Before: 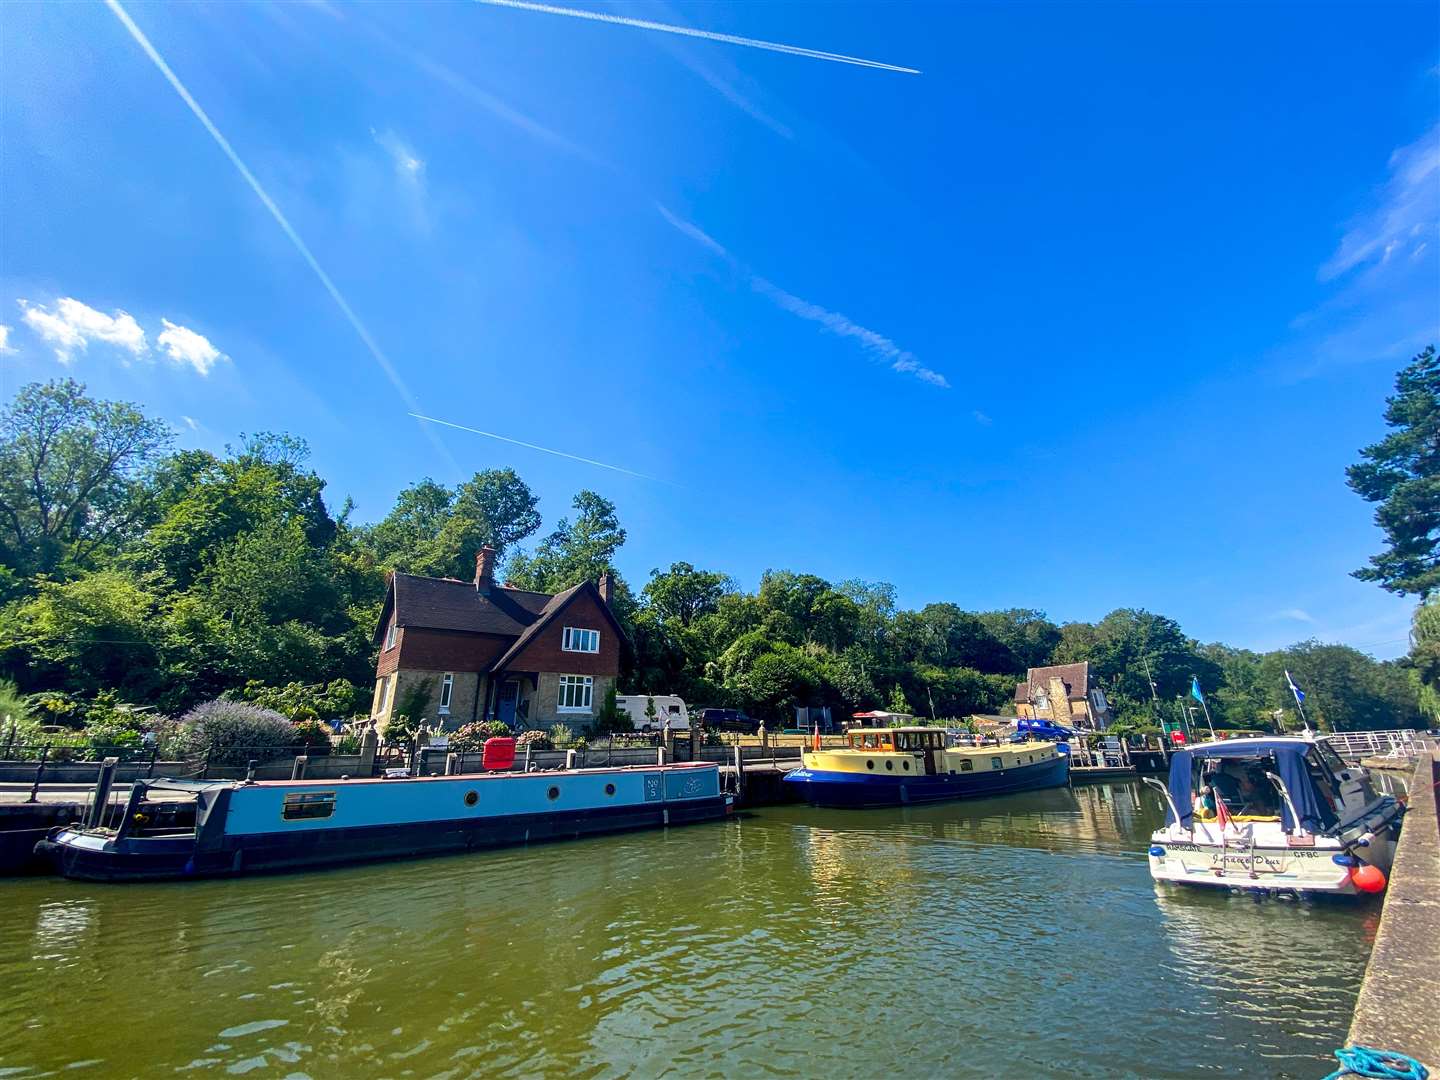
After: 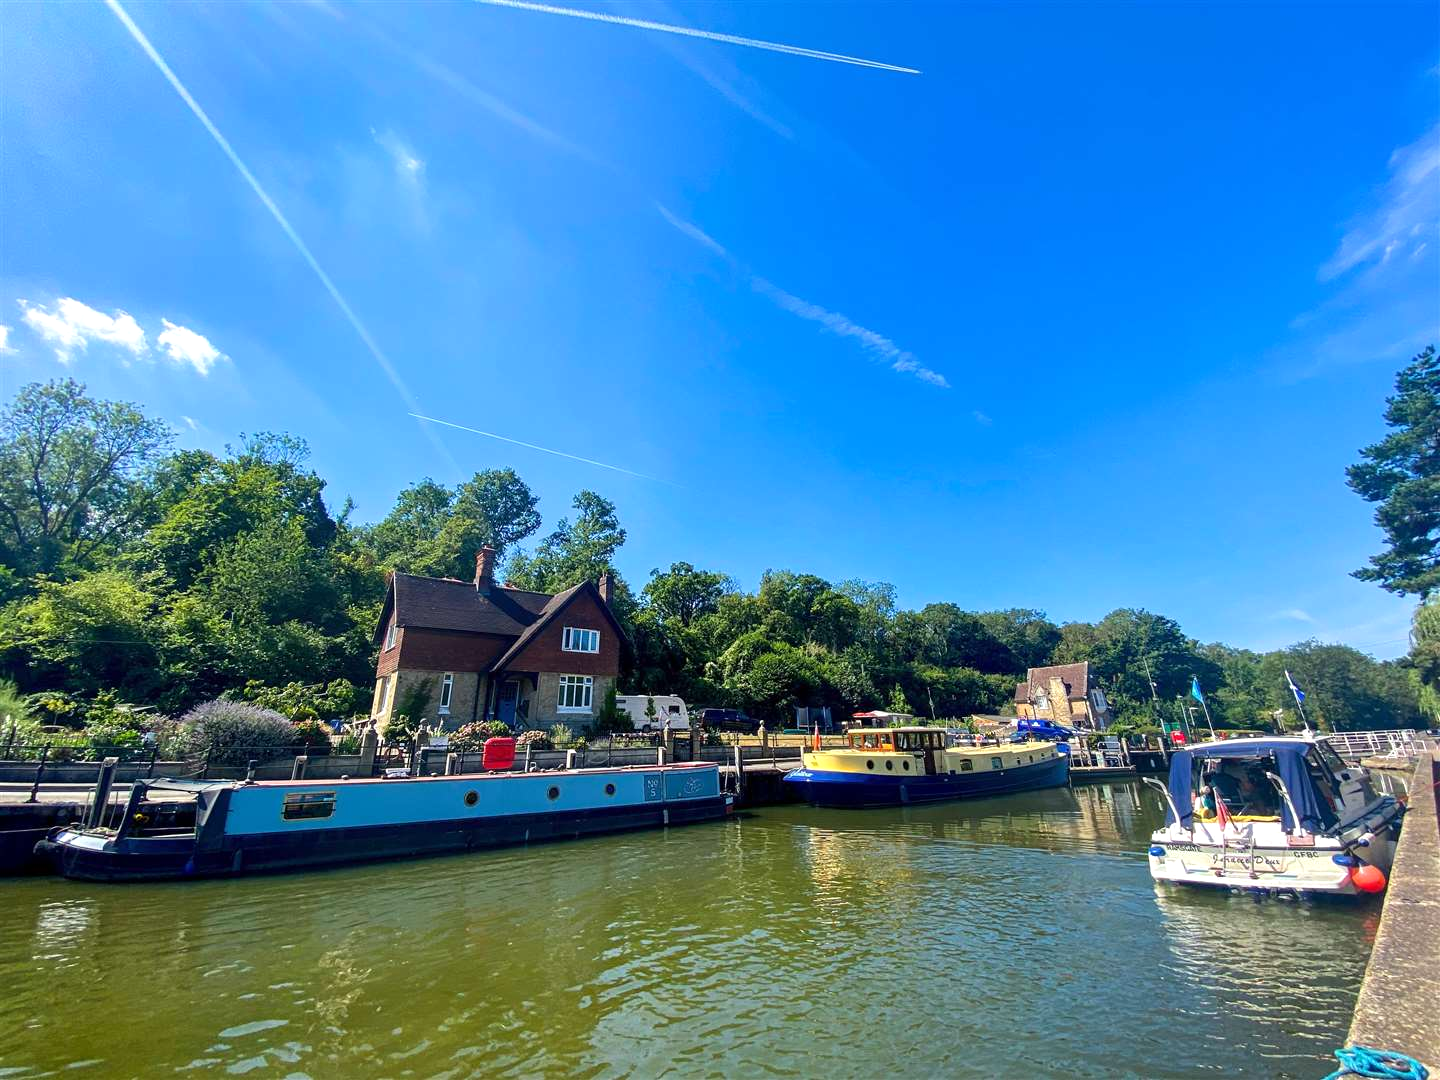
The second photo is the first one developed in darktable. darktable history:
exposure: exposure 0.178 EV, compensate exposure bias true, compensate highlight preservation false
